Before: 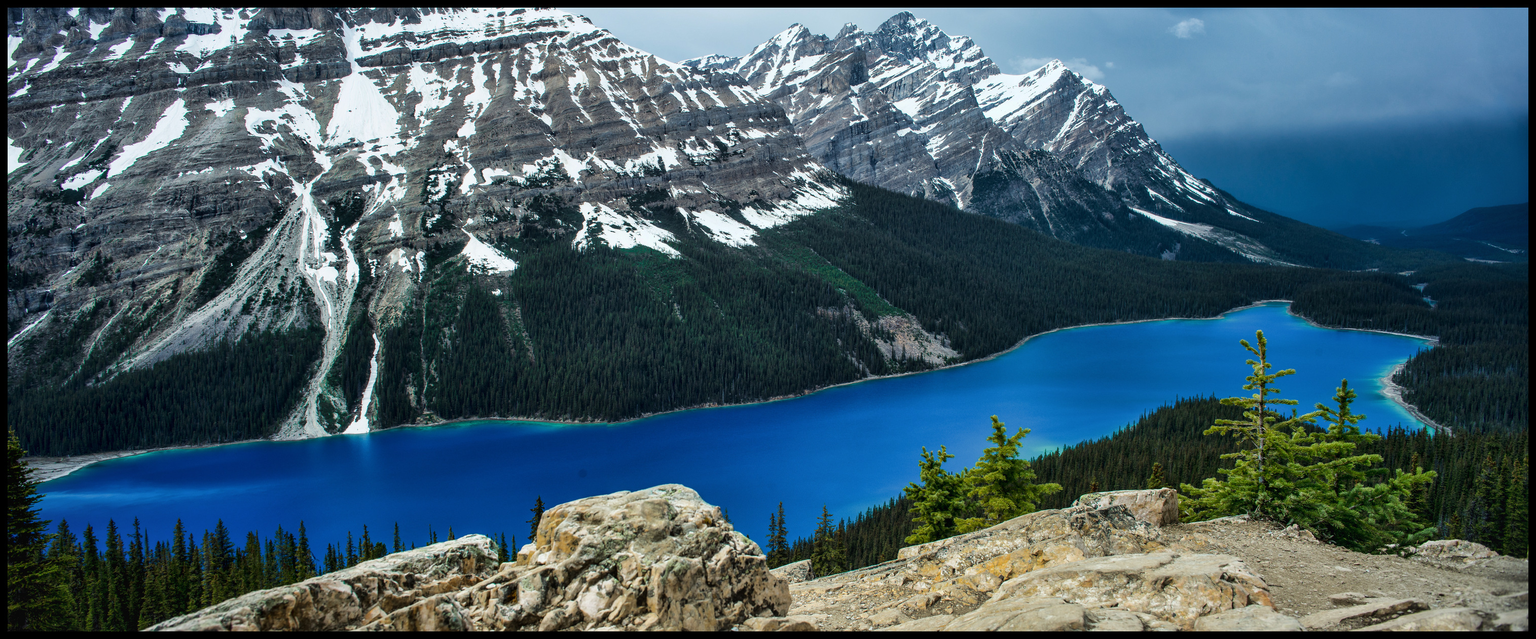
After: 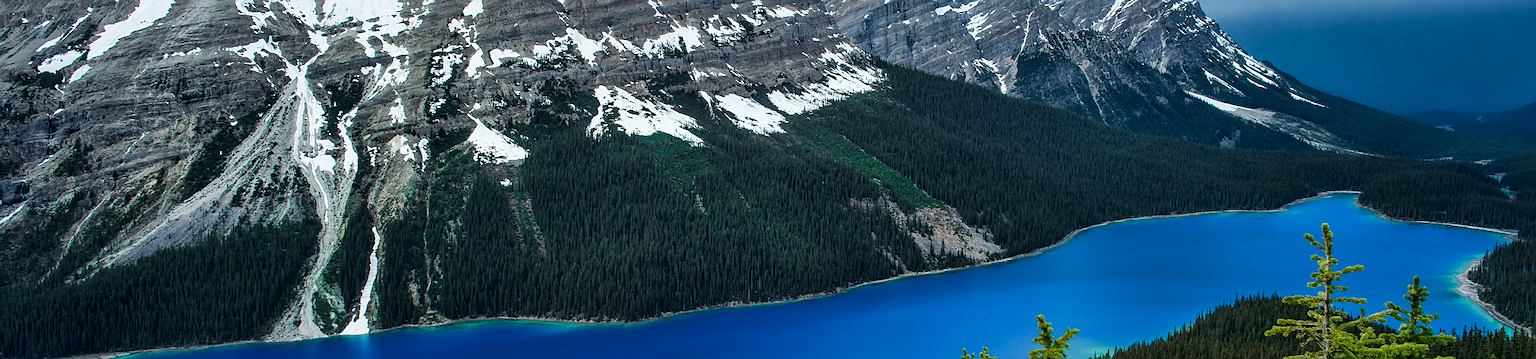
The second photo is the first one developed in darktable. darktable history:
sharpen: on, module defaults
color correction: saturation 1.11
crop: left 1.744%, top 19.225%, right 5.069%, bottom 28.357%
